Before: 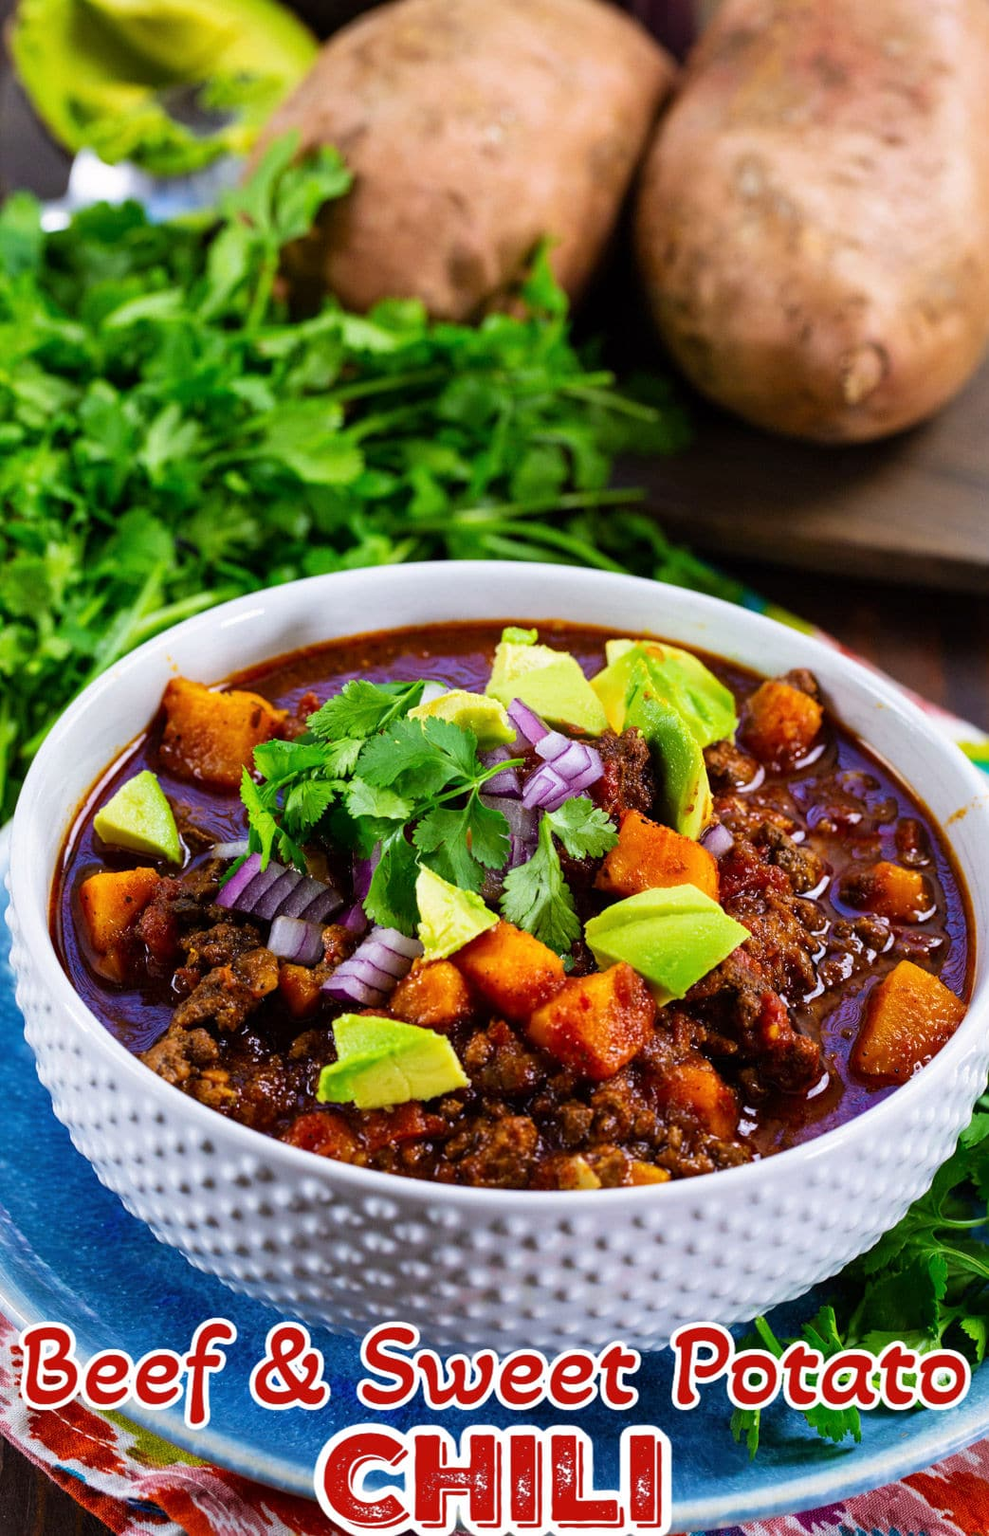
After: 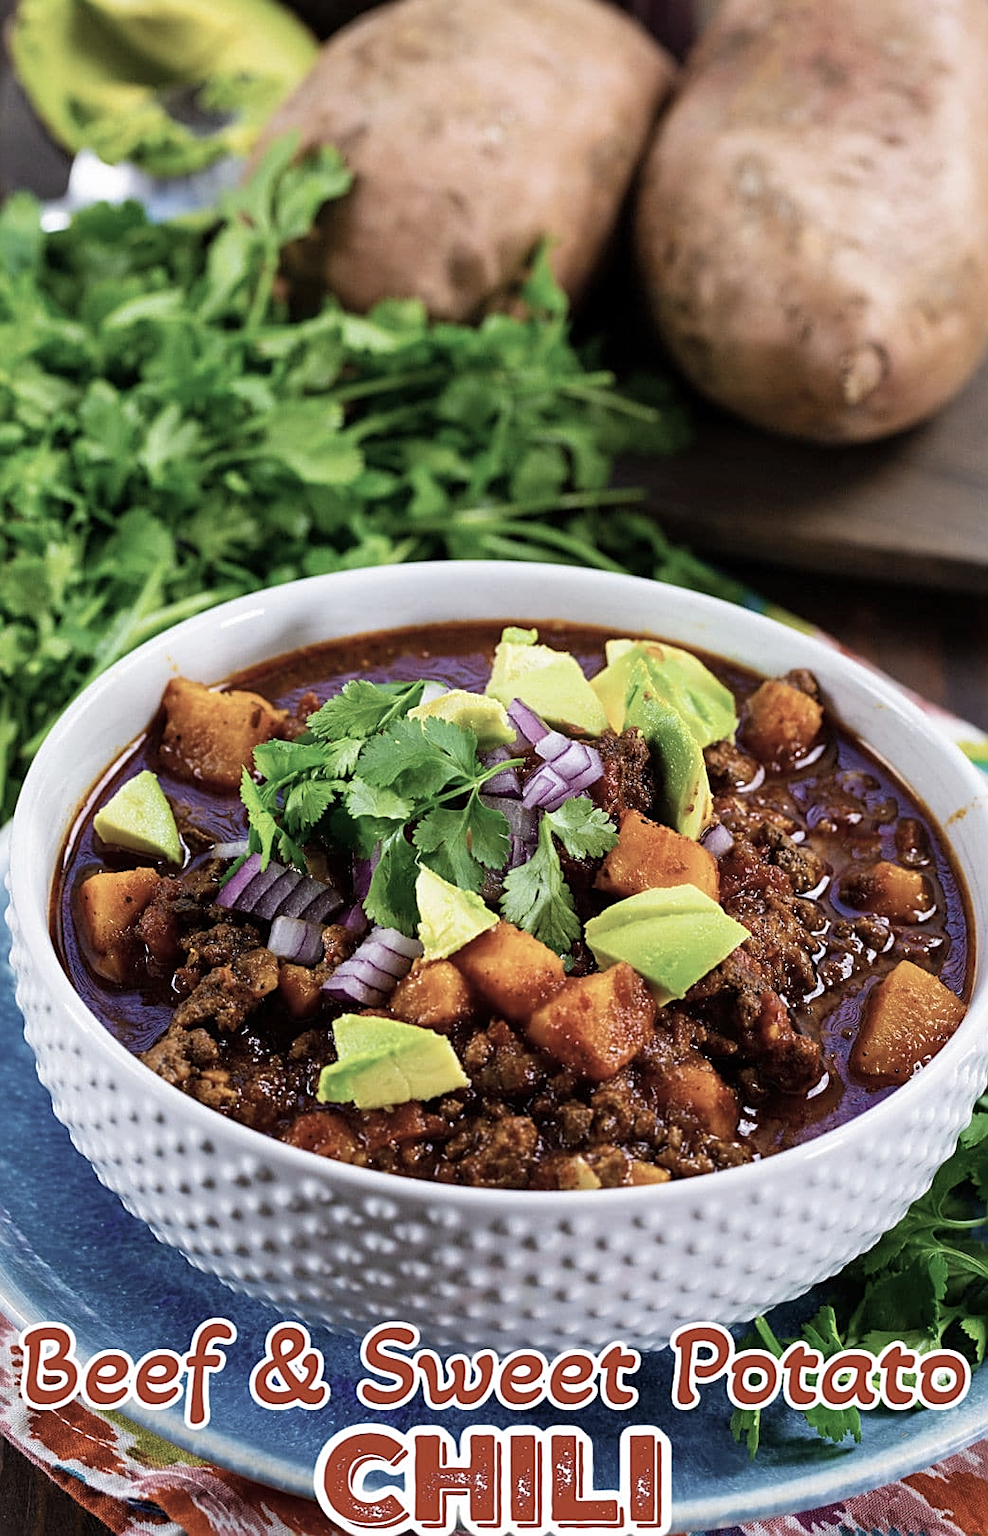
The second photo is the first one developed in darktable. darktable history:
sharpen: on, module defaults
color correction: highlights b* -0.018, saturation 0.605
